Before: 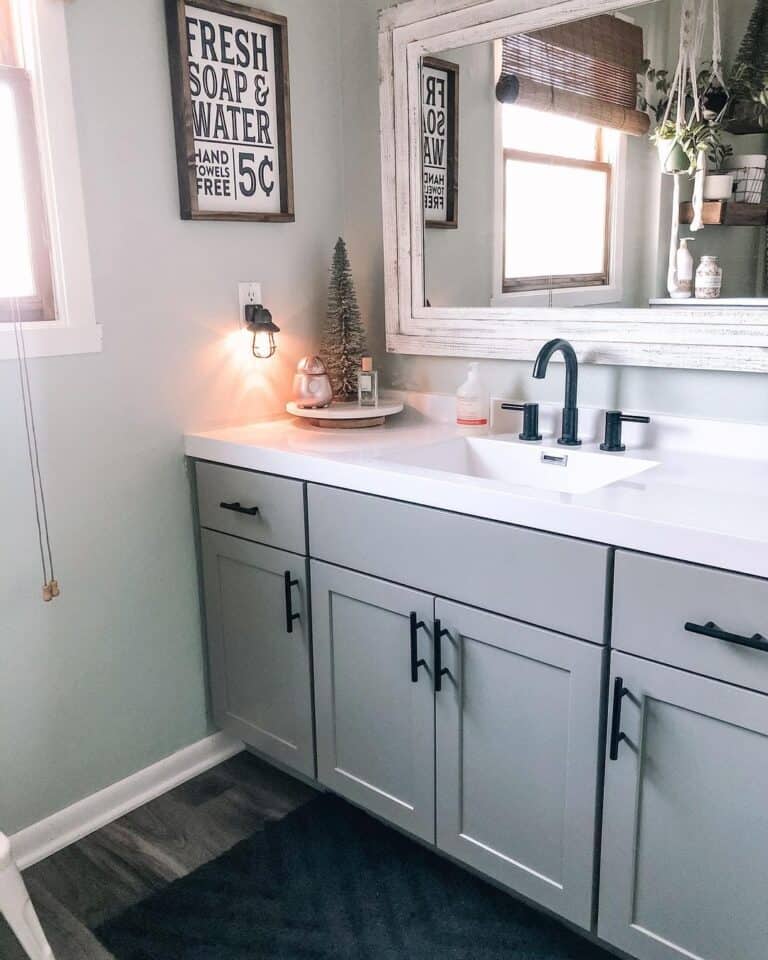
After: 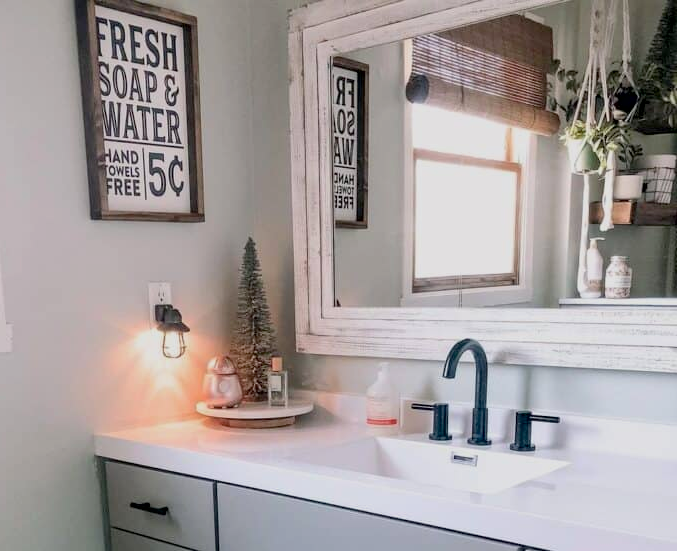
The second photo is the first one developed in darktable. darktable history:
exposure: black level correction 0.011, exposure -0.482 EV, compensate highlight preservation false
crop and rotate: left 11.775%, bottom 42.599%
contrast brightness saturation: contrast 0.072, brightness 0.071, saturation 0.176
